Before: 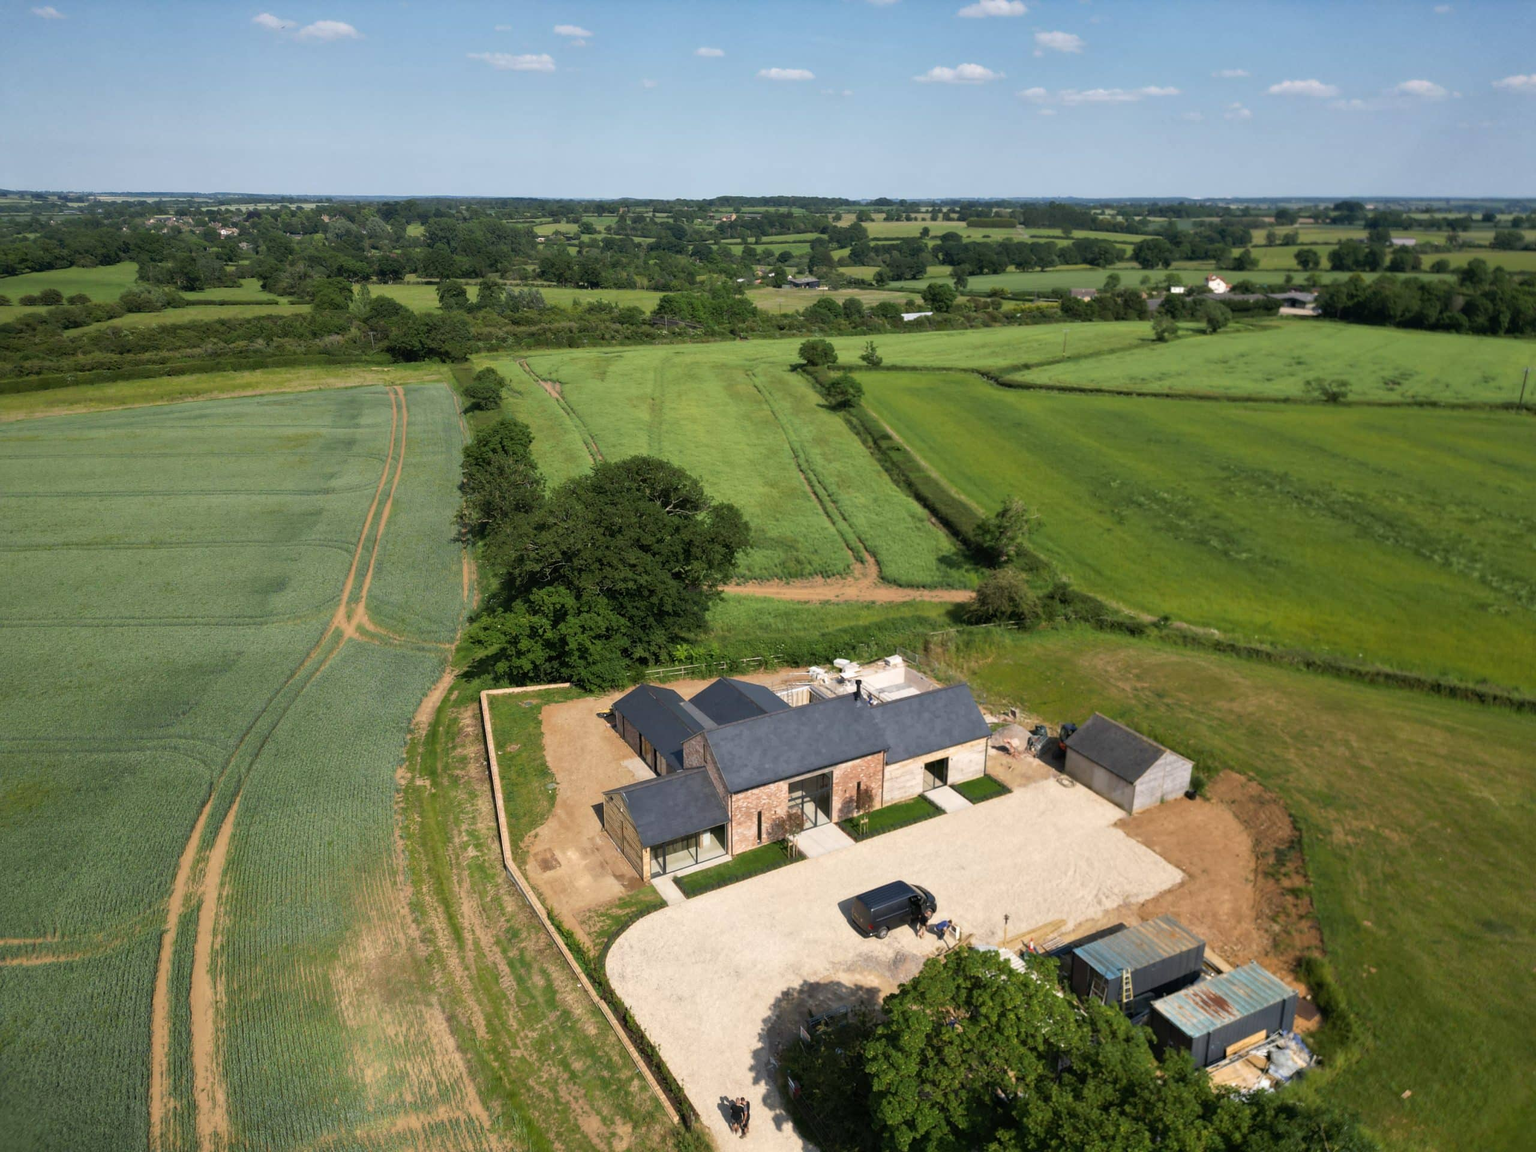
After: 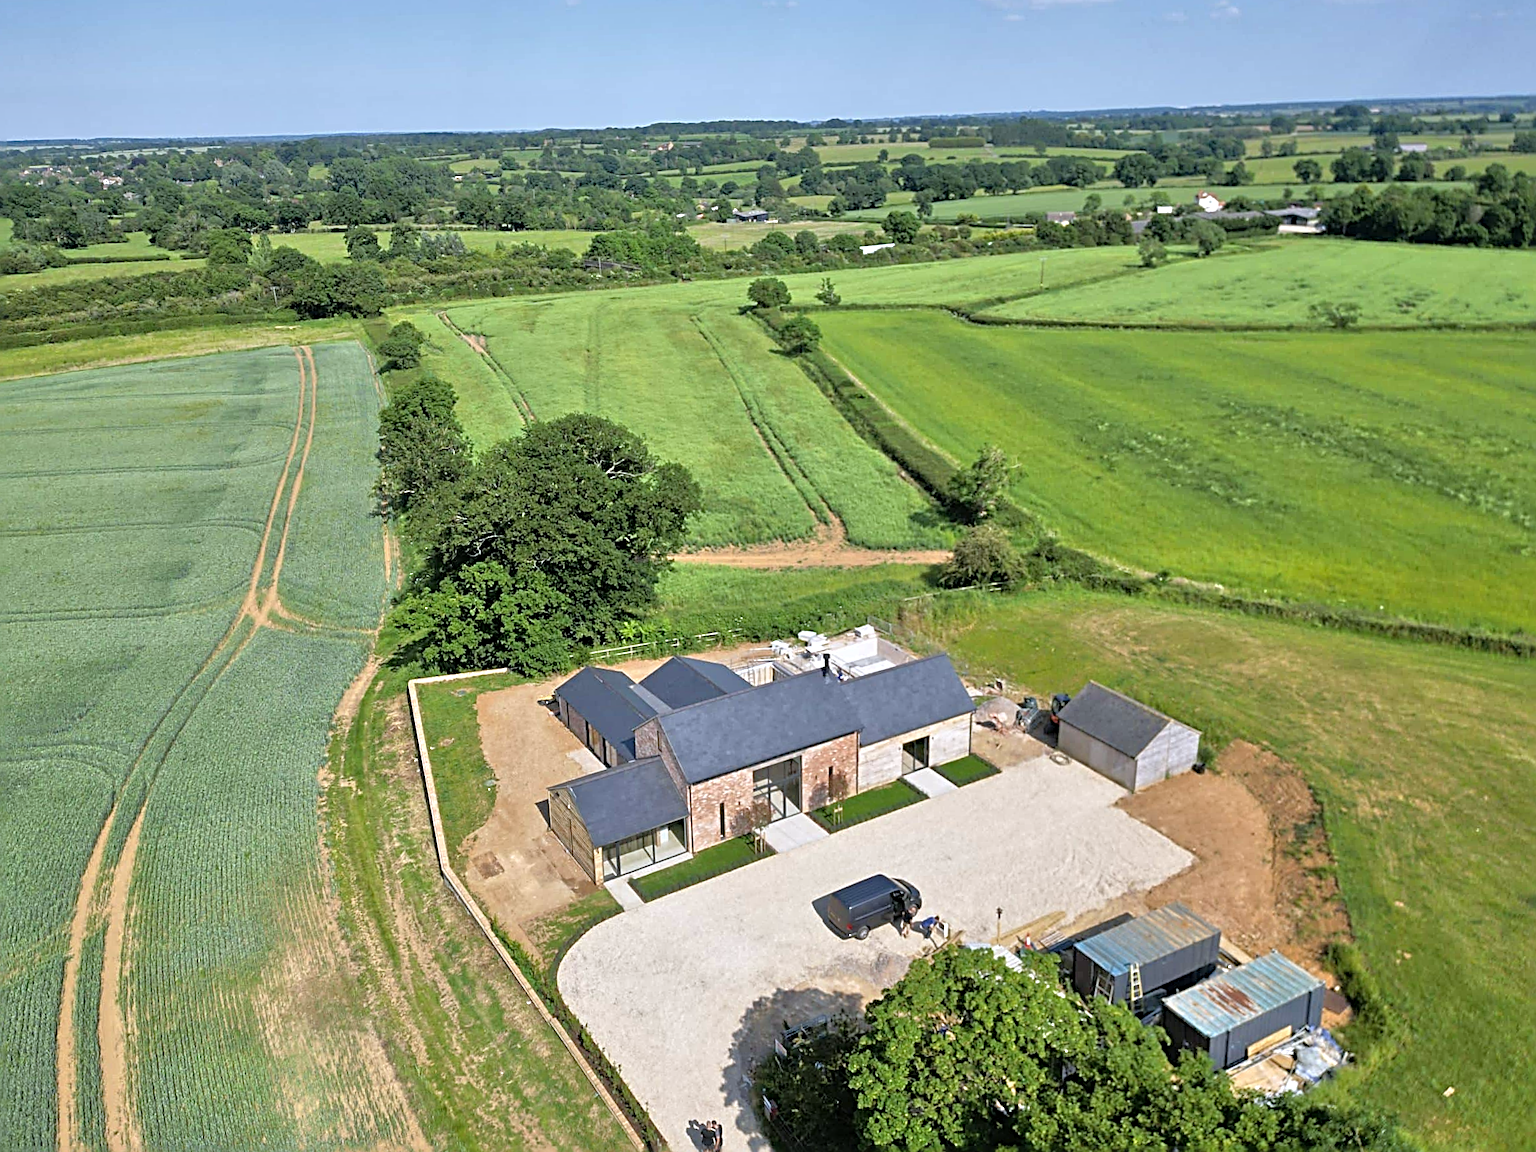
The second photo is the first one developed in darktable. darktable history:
white balance: red 0.954, blue 1.079
crop and rotate: angle 1.96°, left 5.673%, top 5.673%
sharpen: radius 3.69, amount 0.928
tone equalizer: -7 EV 0.15 EV, -6 EV 0.6 EV, -5 EV 1.15 EV, -4 EV 1.33 EV, -3 EV 1.15 EV, -2 EV 0.6 EV, -1 EV 0.15 EV, mask exposure compensation -0.5 EV
shadows and highlights: shadows 20.55, highlights -20.99, soften with gaussian
